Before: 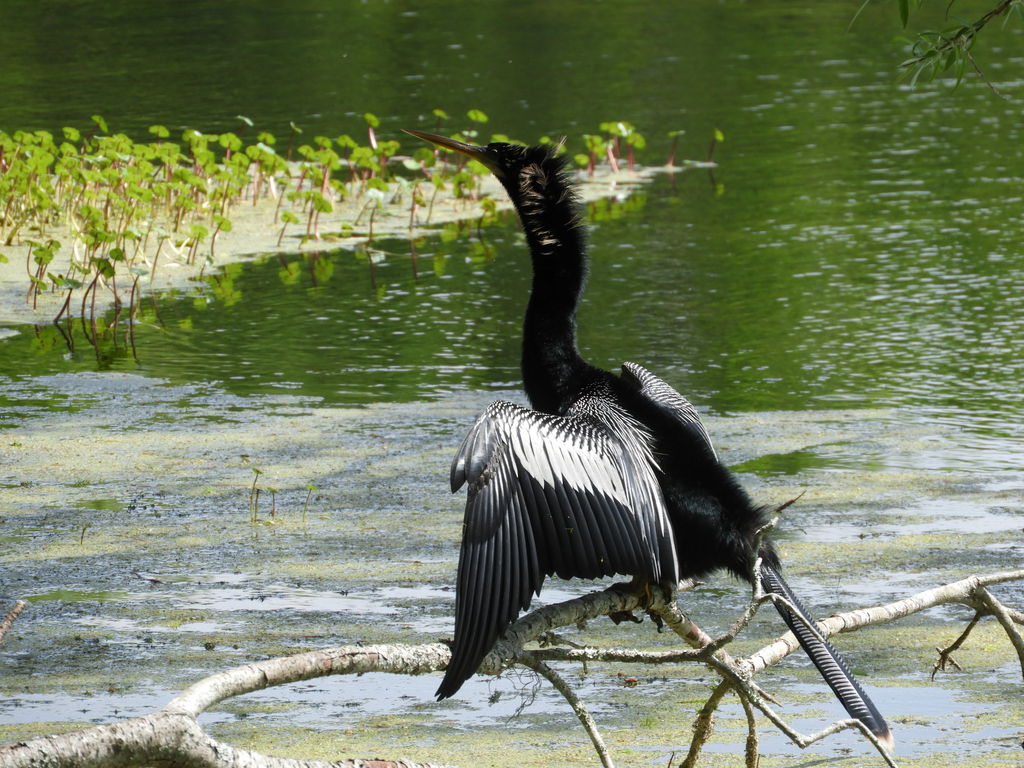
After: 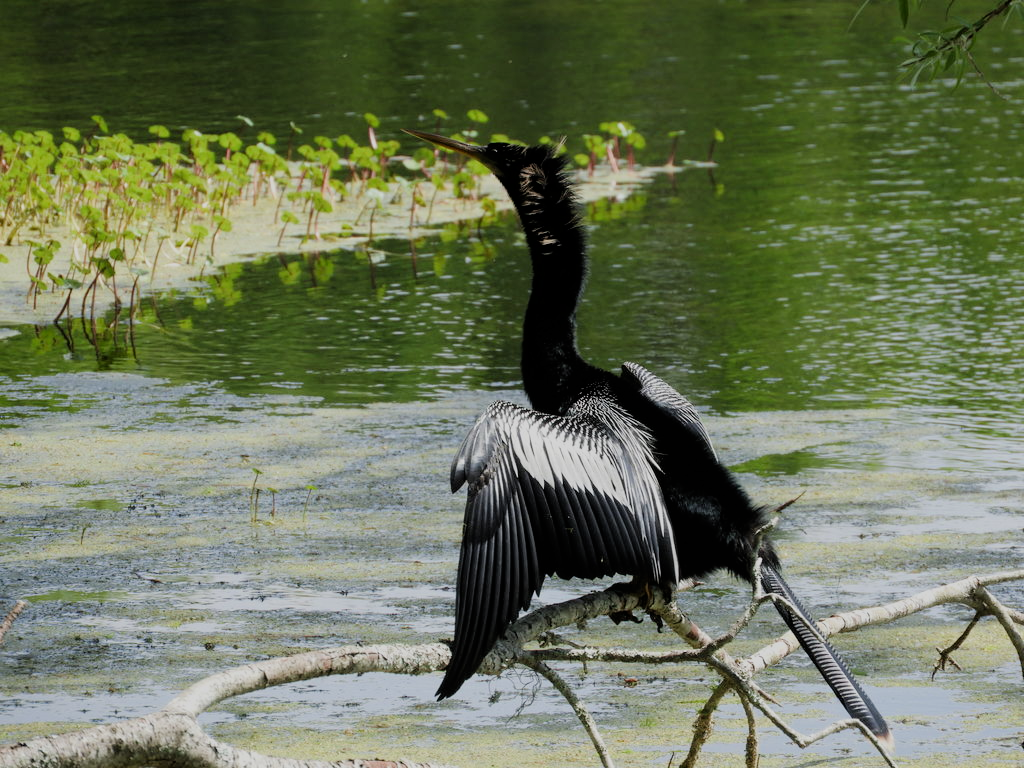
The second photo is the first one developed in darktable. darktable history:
filmic rgb: black relative exposure -6.65 EV, white relative exposure 4.56 EV, threshold 3.04 EV, hardness 3.24, enable highlight reconstruction true
